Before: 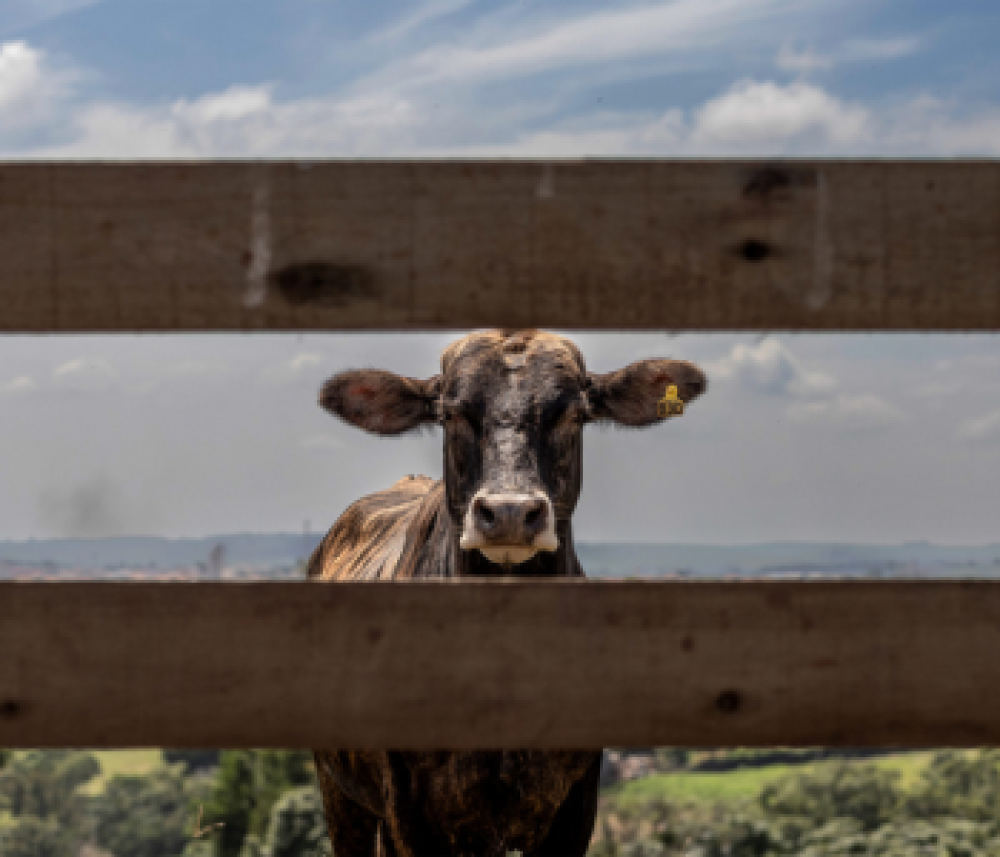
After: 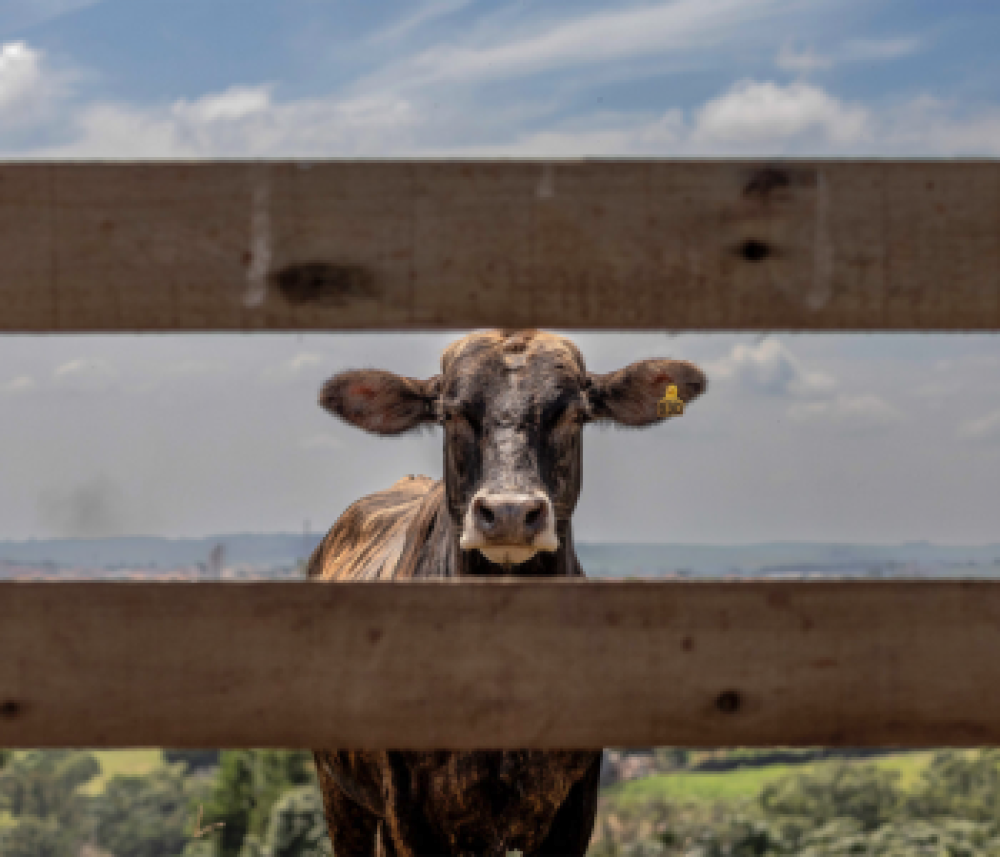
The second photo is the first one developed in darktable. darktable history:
exposure: exposure 0.128 EV, compensate highlight preservation false
shadows and highlights: on, module defaults
